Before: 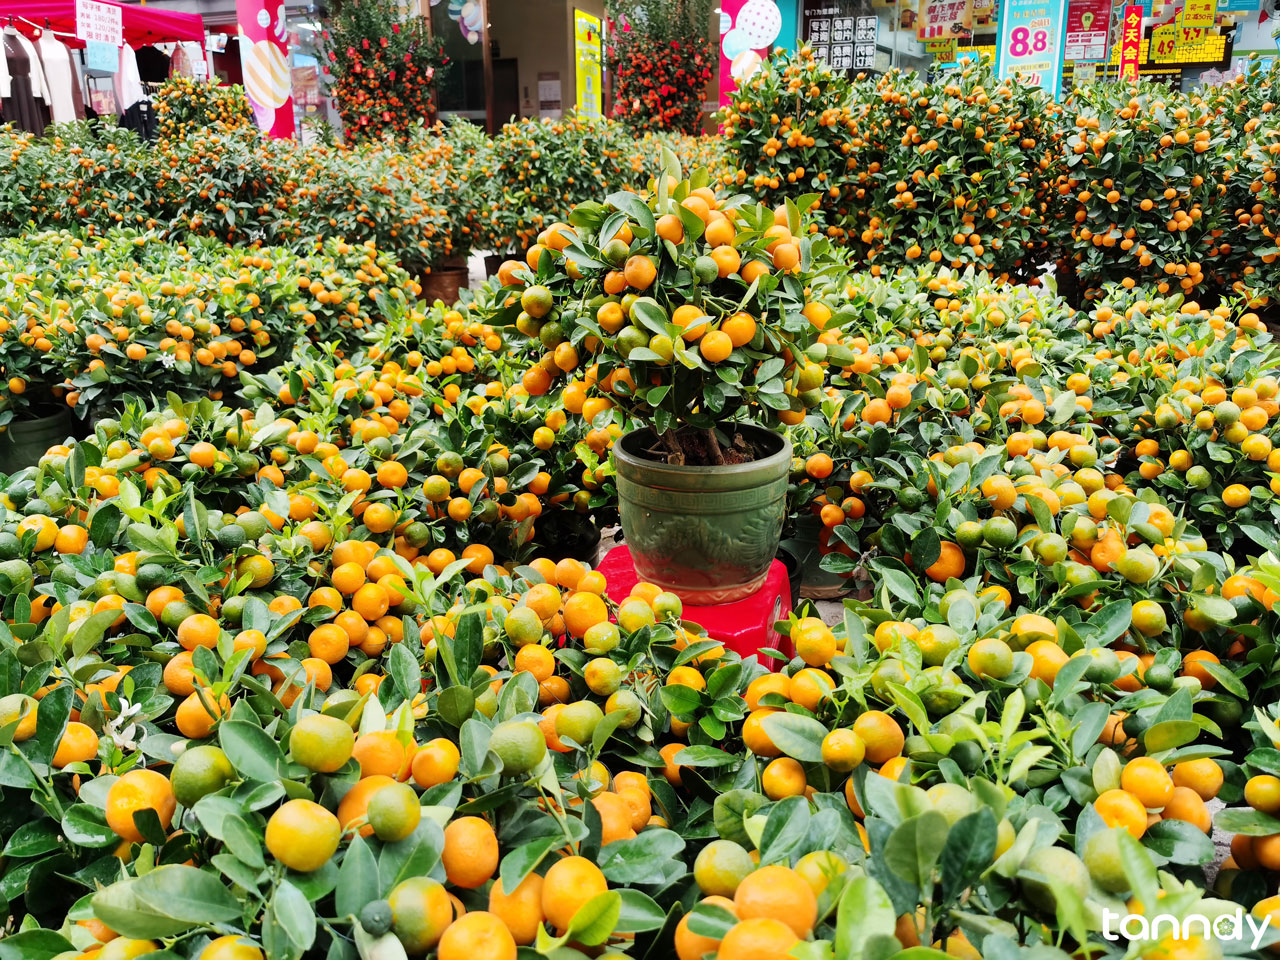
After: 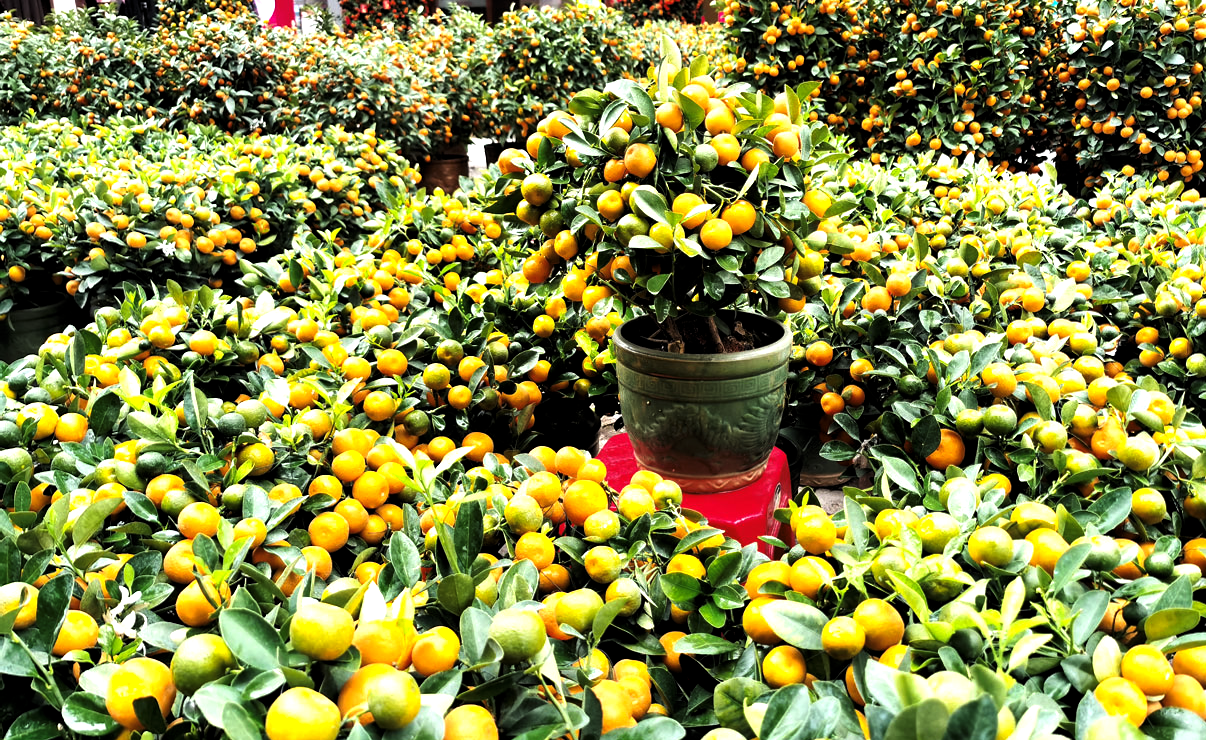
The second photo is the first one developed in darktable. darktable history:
crop and rotate: angle 0.03°, top 11.643%, right 5.651%, bottom 11.189%
levels: levels [0.044, 0.475, 0.791]
